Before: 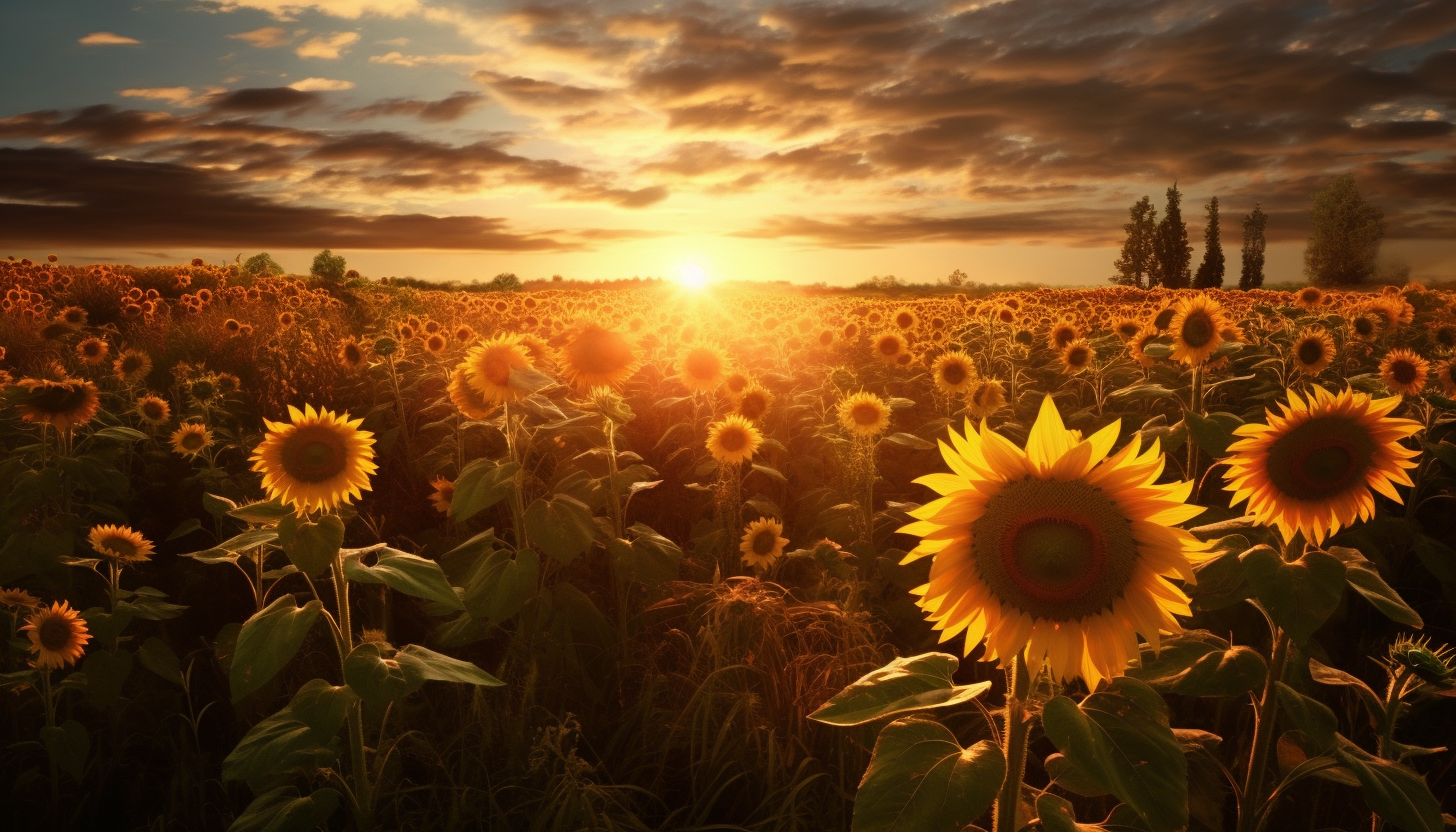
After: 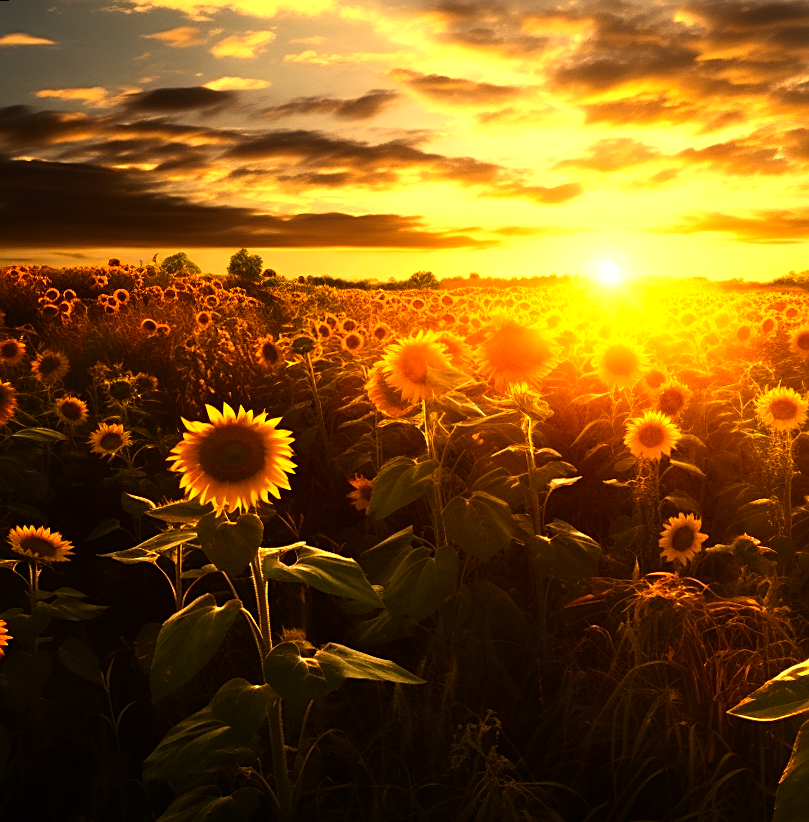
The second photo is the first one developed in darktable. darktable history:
tone equalizer: -8 EV -1.08 EV, -7 EV -1.01 EV, -6 EV -0.867 EV, -5 EV -0.578 EV, -3 EV 0.578 EV, -2 EV 0.867 EV, -1 EV 1.01 EV, +0 EV 1.08 EV, edges refinement/feathering 500, mask exposure compensation -1.57 EV, preserve details no
sharpen: on, module defaults
rotate and perspective: rotation -0.45°, automatic cropping original format, crop left 0.008, crop right 0.992, crop top 0.012, crop bottom 0.988
color correction: highlights a* 15, highlights b* 31.55
crop: left 5.114%, right 38.589%
